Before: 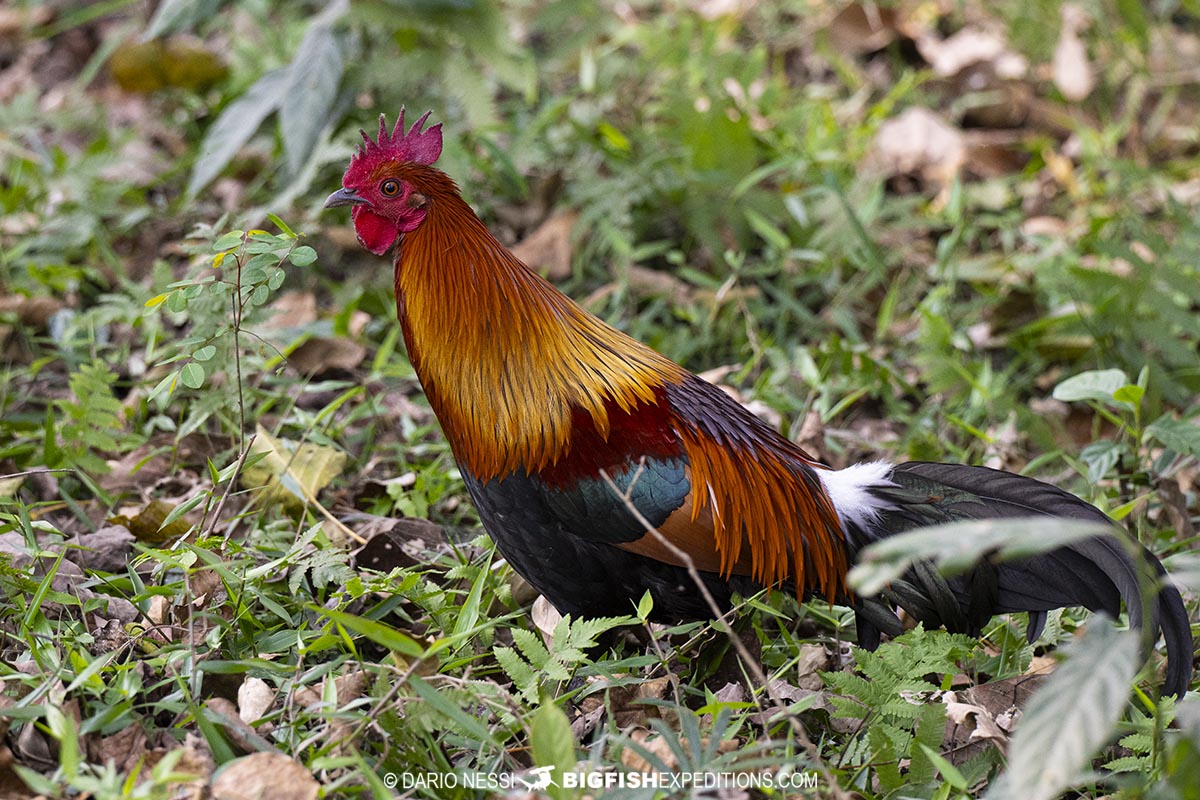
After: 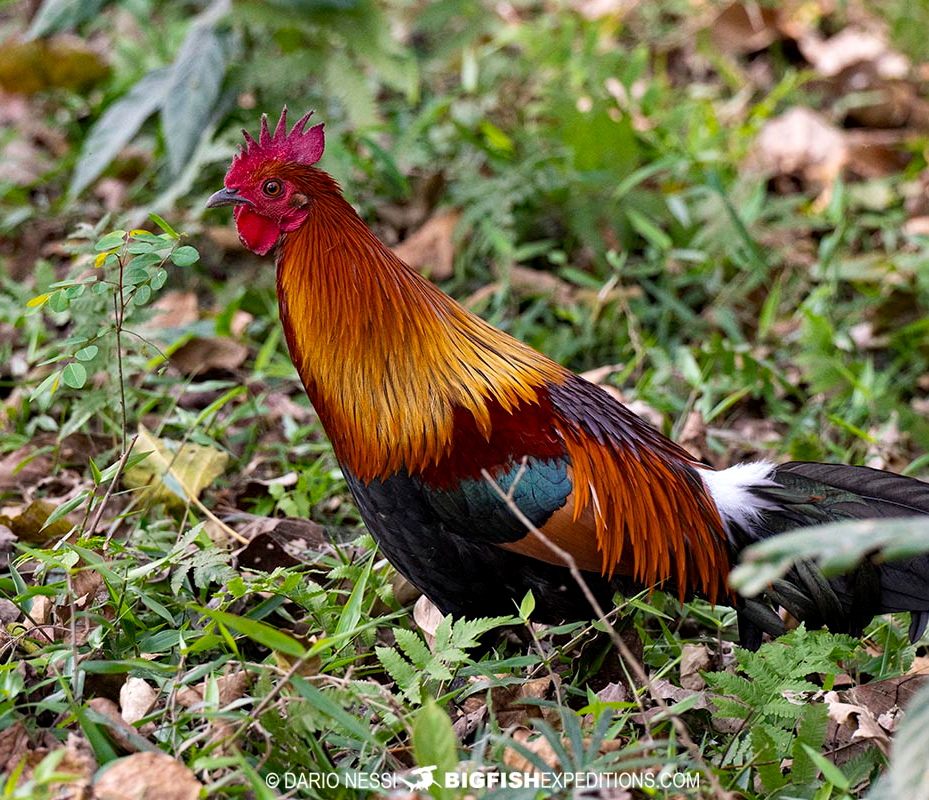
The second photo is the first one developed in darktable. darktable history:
crop: left 9.88%, right 12.664%
local contrast: mode bilateral grid, contrast 20, coarseness 50, detail 120%, midtone range 0.2
haze removal: compatibility mode true, adaptive false
